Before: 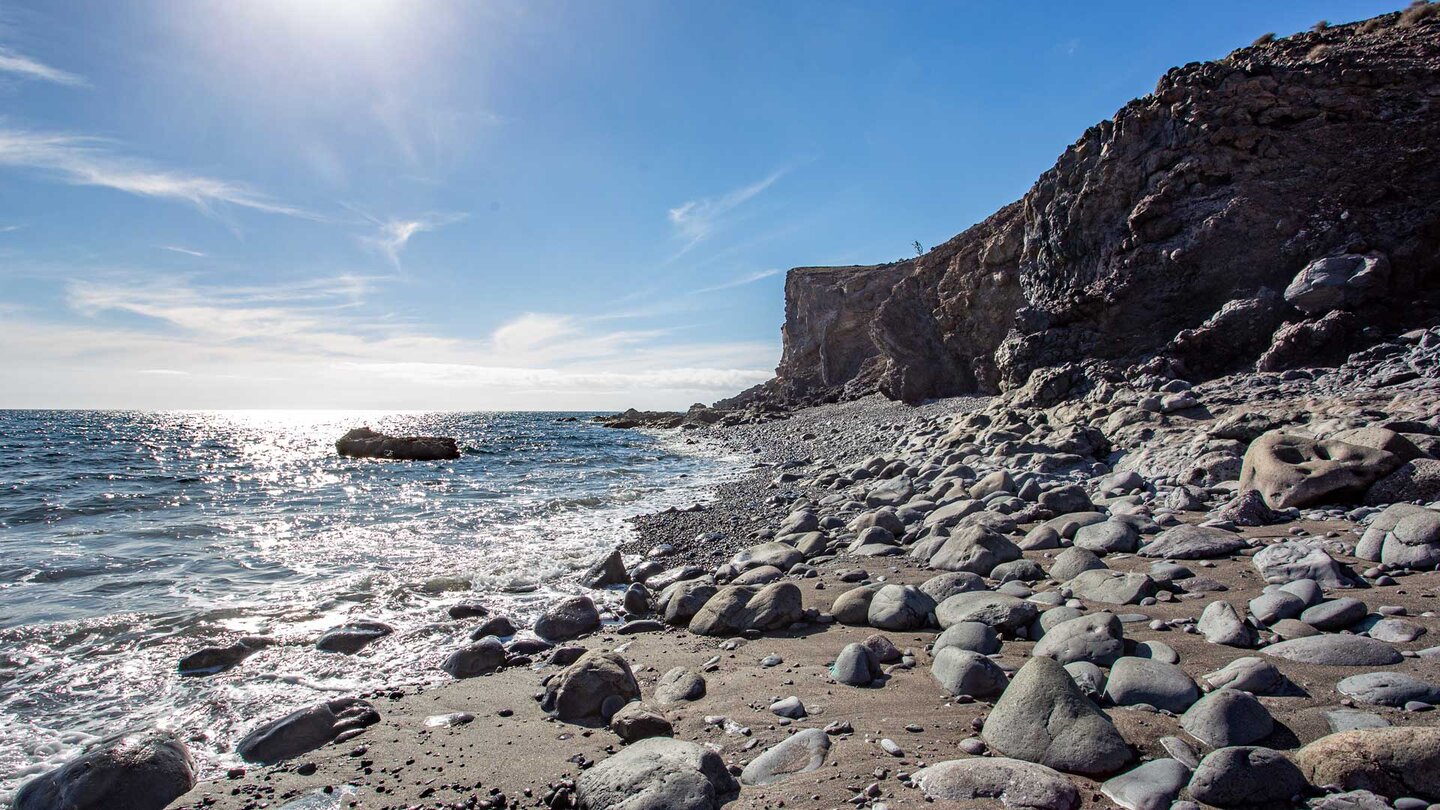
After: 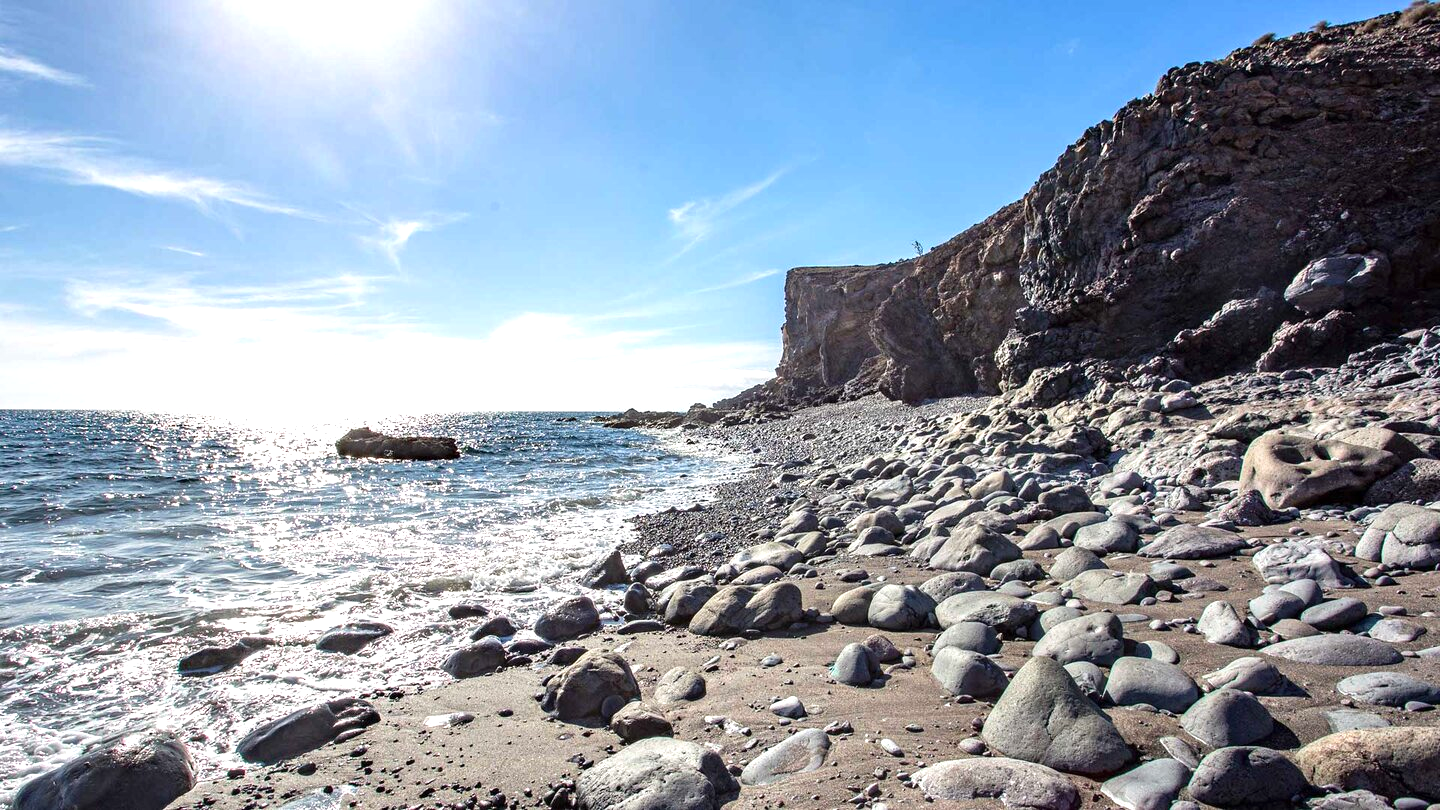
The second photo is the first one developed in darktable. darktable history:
exposure: exposure 0.667 EV, compensate exposure bias true, compensate highlight preservation false
